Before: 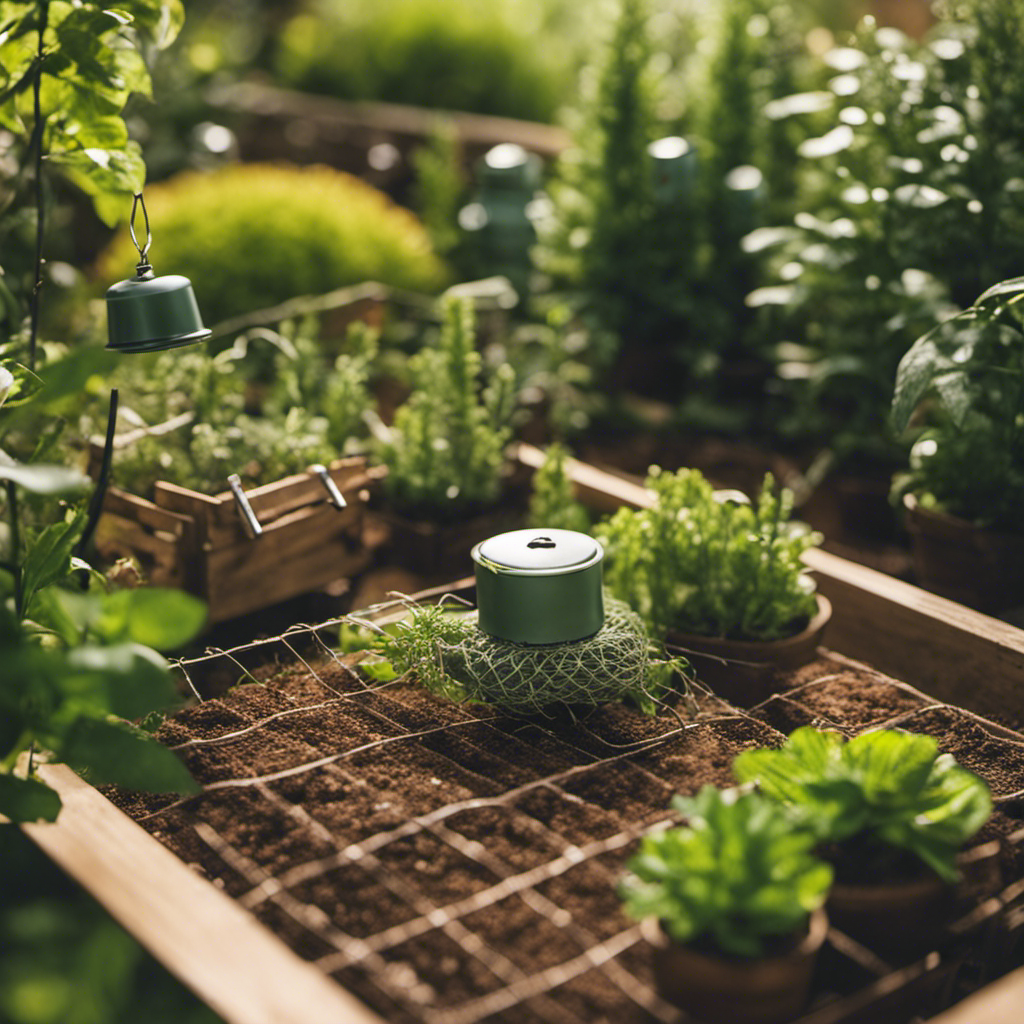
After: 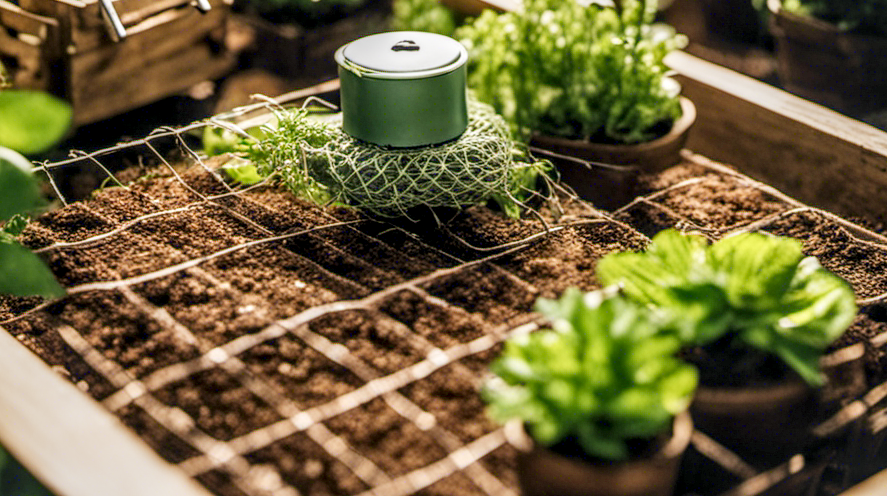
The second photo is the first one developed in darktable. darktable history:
levels: levels [0, 0.43, 0.984]
local contrast: highlights 5%, shadows 3%, detail 182%
crop and rotate: left 13.308%, top 48.585%, bottom 2.95%
filmic rgb: black relative exposure -7.46 EV, white relative exposure 4.84 EV, threshold 5.96 EV, hardness 3.4, add noise in highlights 0, preserve chrominance no, color science v3 (2019), use custom middle-gray values true, contrast in highlights soft, enable highlight reconstruction true
